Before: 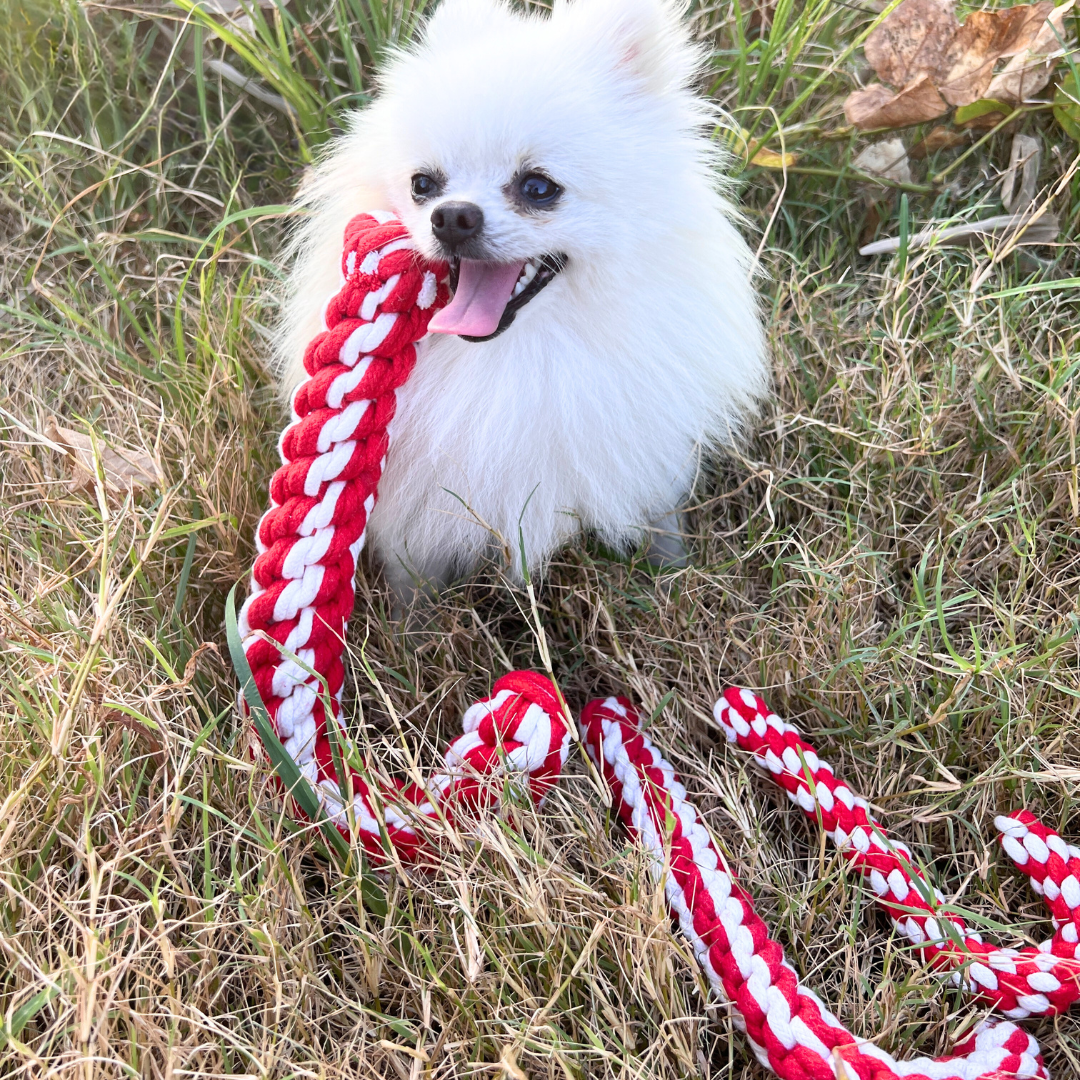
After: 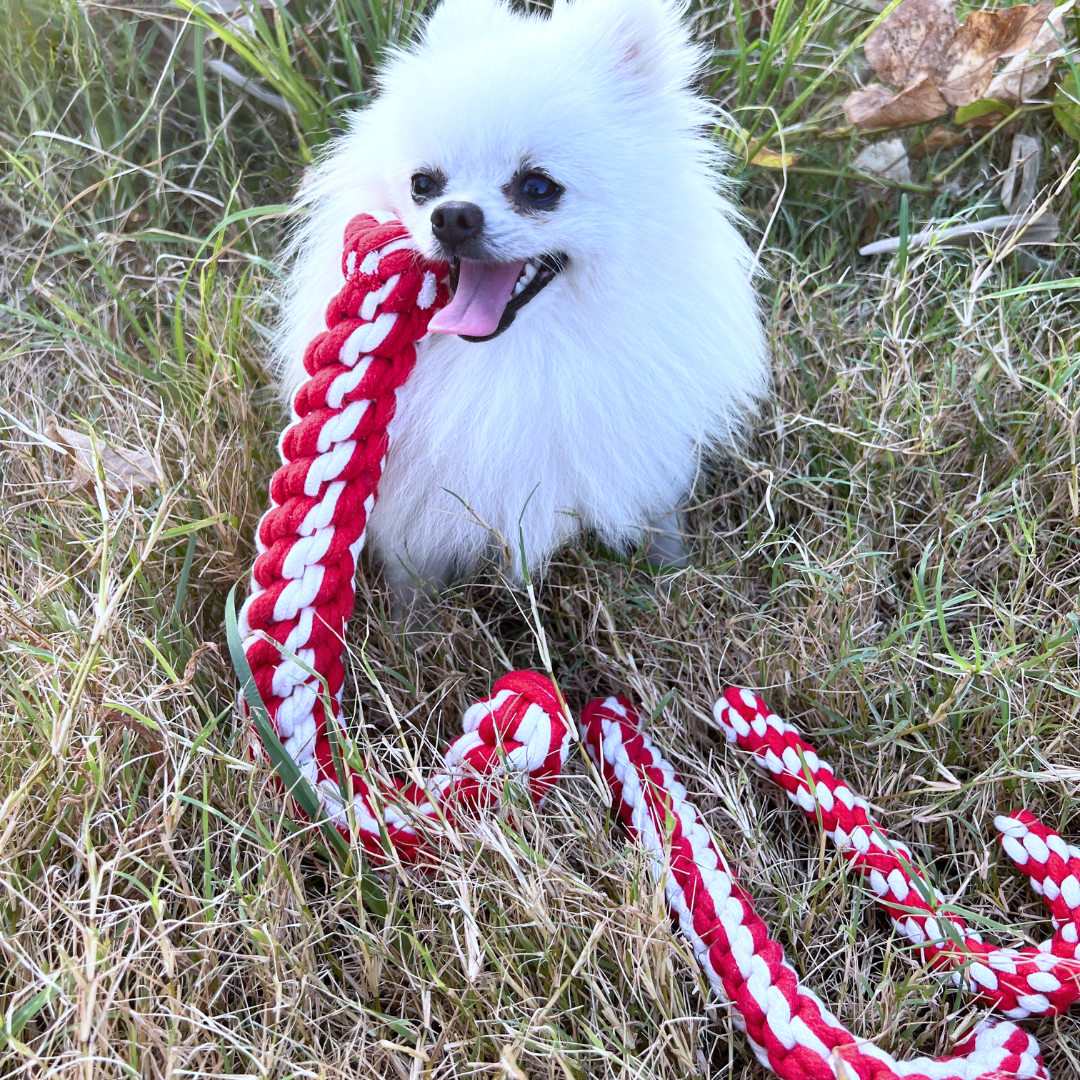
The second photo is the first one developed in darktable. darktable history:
white balance: red 0.931, blue 1.11
shadows and highlights: shadows 12, white point adjustment 1.2, soften with gaussian
exposure: compensate highlight preservation false
